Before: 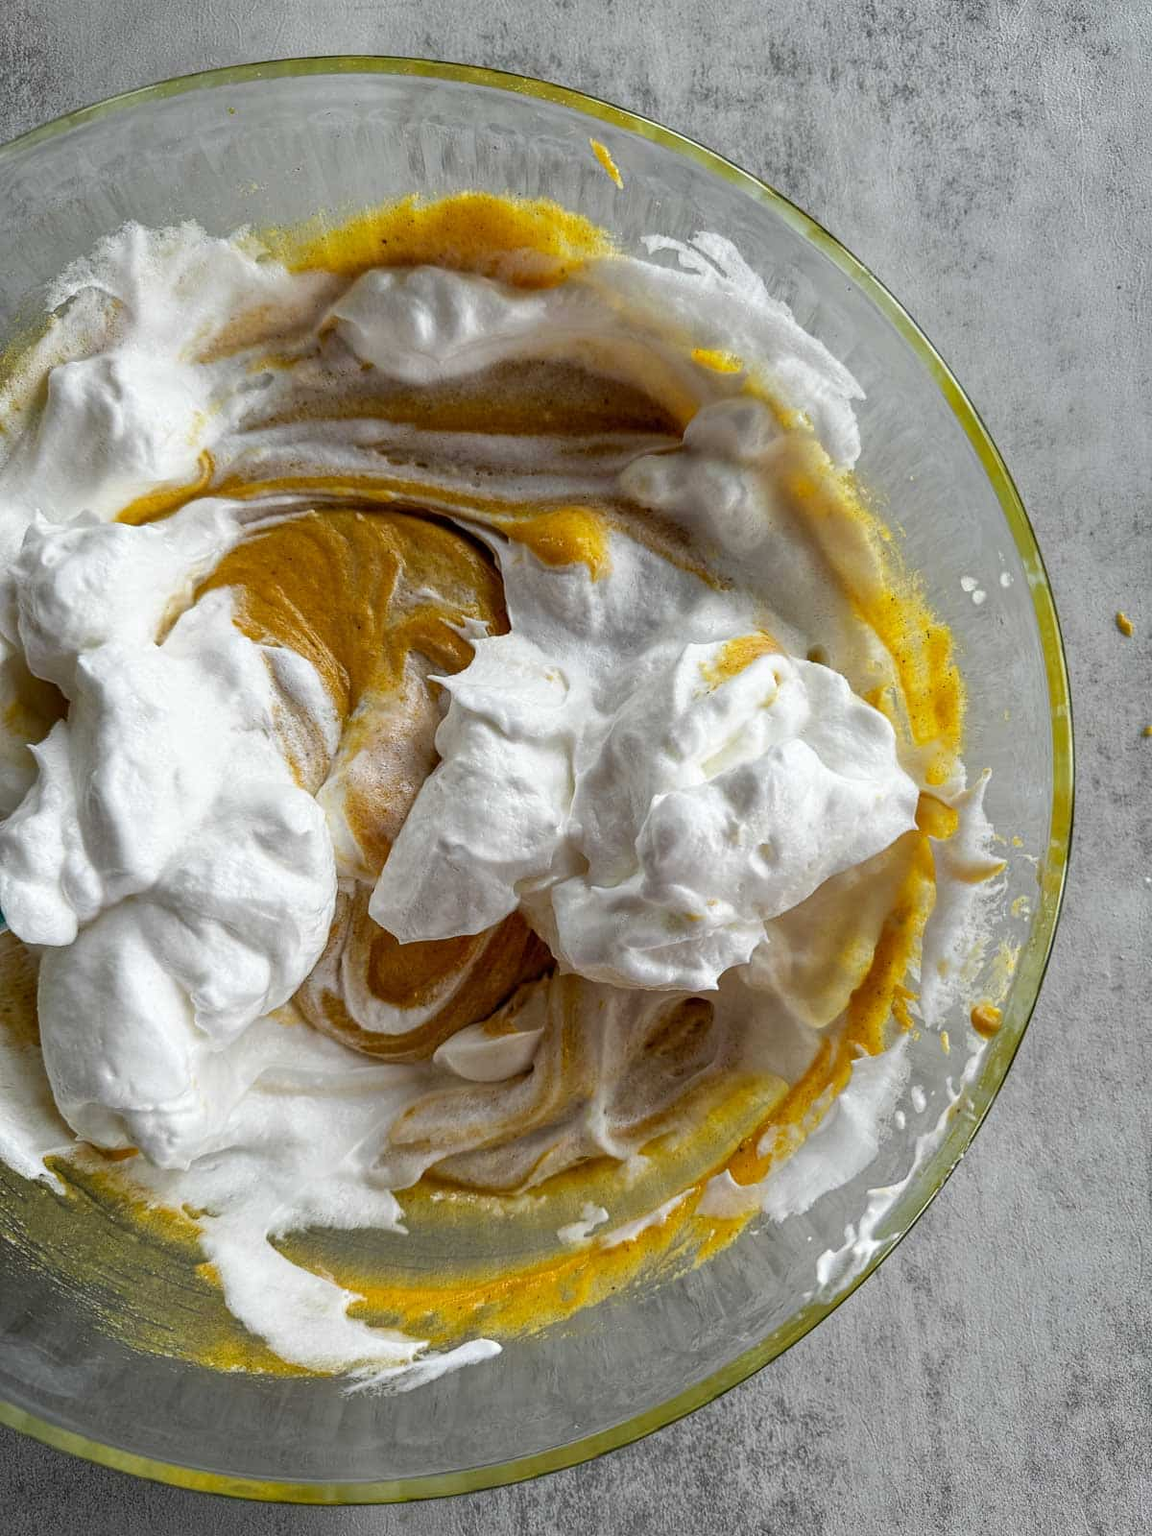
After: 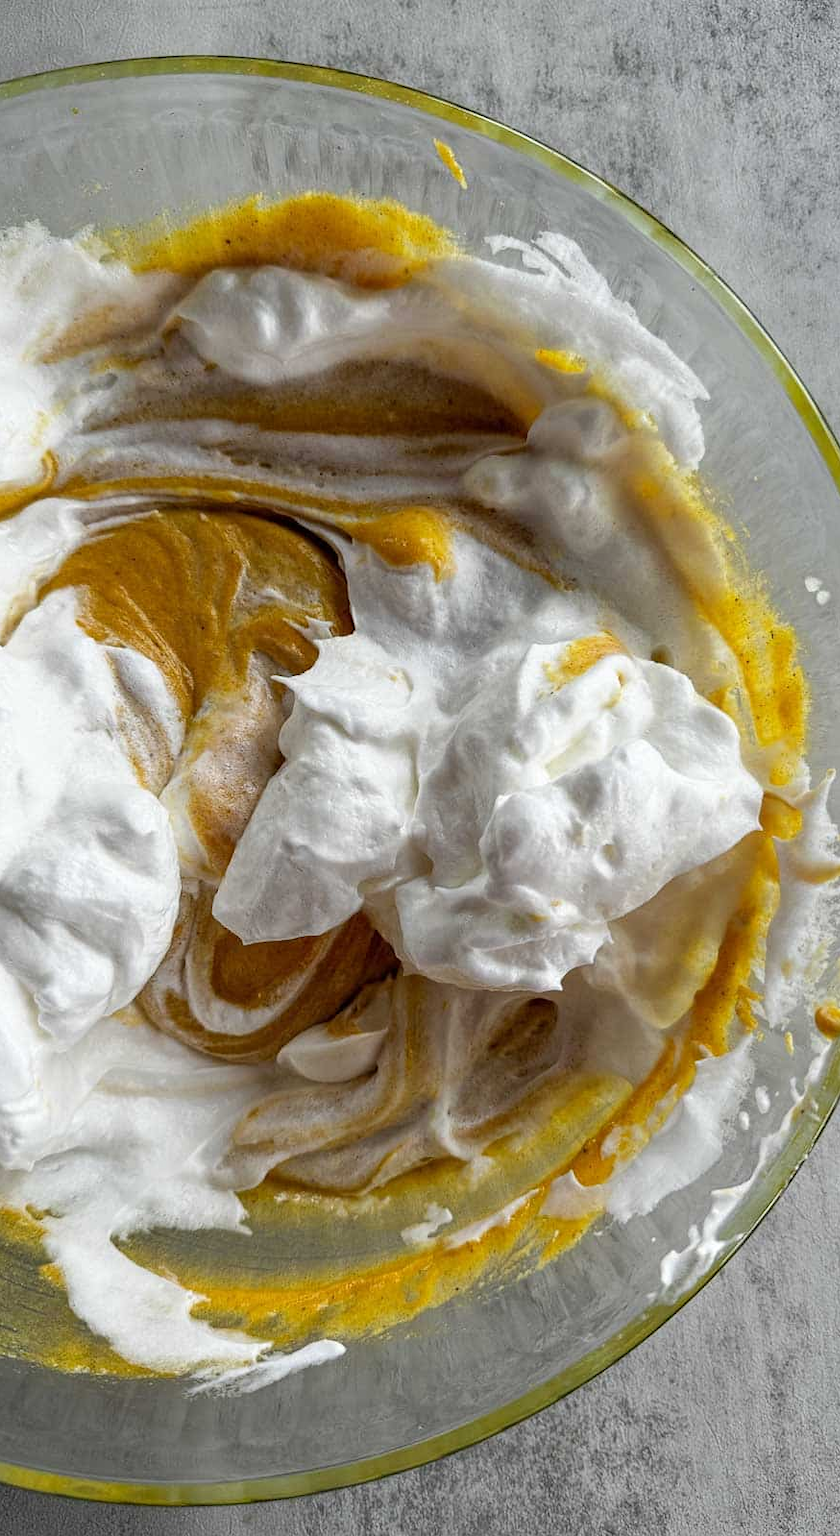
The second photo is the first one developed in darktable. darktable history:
tone equalizer: on, module defaults
crop: left 13.595%, right 13.478%
